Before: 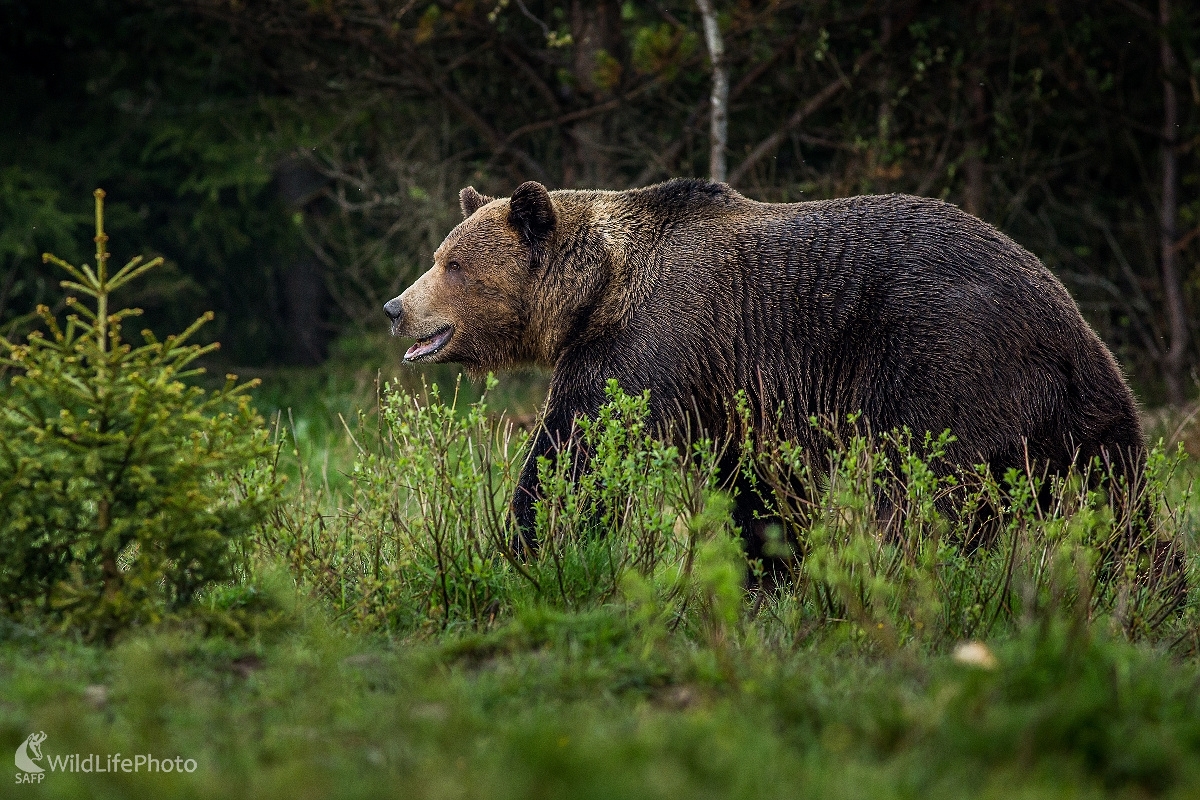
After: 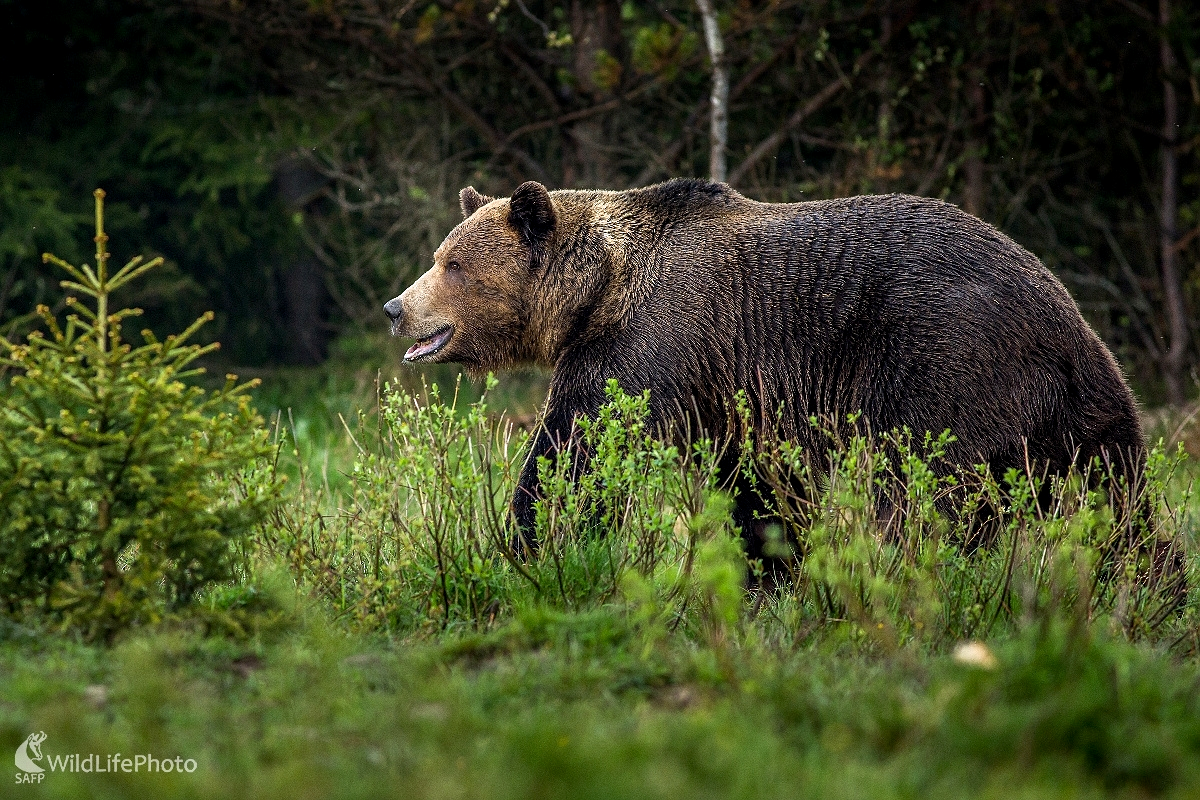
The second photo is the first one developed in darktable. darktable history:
exposure: black level correction 0.001, exposure 0.4 EV, compensate highlight preservation false
